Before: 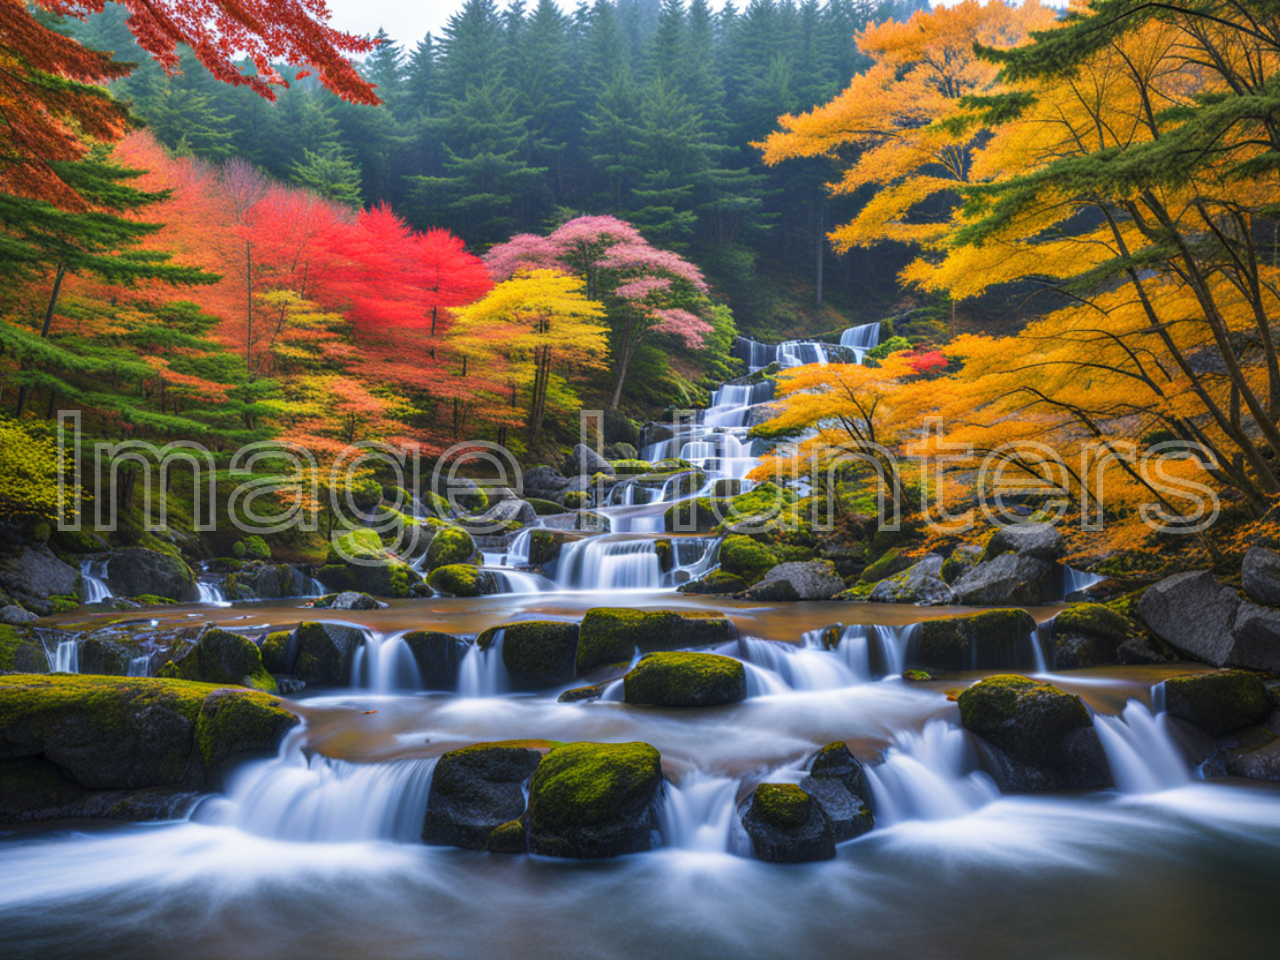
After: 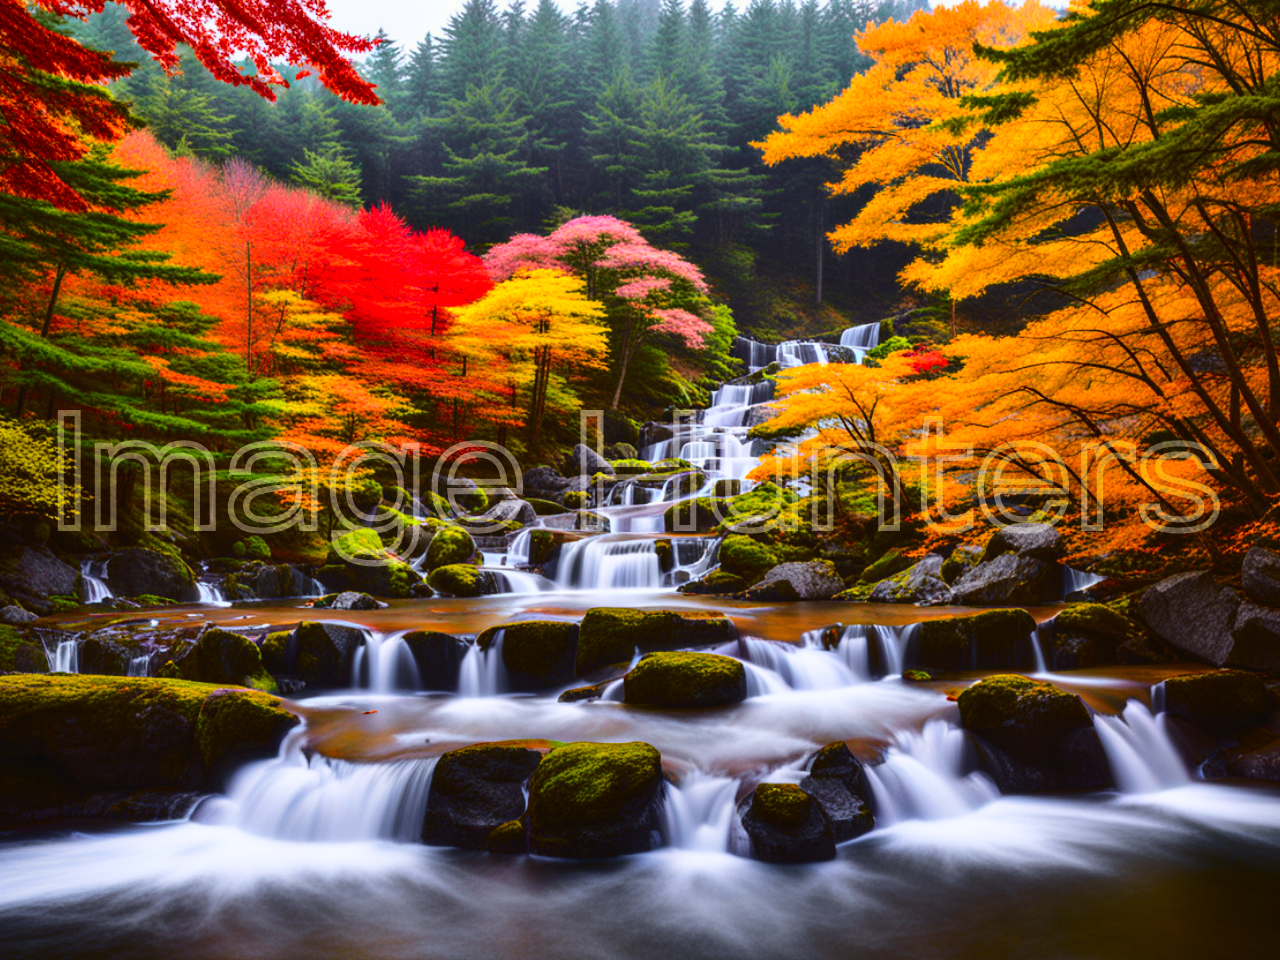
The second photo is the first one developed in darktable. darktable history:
rotate and perspective: automatic cropping original format, crop left 0, crop top 0
rgb levels: mode RGB, independent channels, levels [[0, 0.5, 1], [0, 0.521, 1], [0, 0.536, 1]]
tone curve: curves: ch0 [(0, 0.023) (0.132, 0.075) (0.251, 0.186) (0.441, 0.476) (0.662, 0.757) (0.849, 0.927) (1, 0.99)]; ch1 [(0, 0) (0.447, 0.411) (0.483, 0.469) (0.498, 0.496) (0.518, 0.514) (0.561, 0.59) (0.606, 0.659) (0.657, 0.725) (0.869, 0.916) (1, 1)]; ch2 [(0, 0) (0.307, 0.315) (0.425, 0.438) (0.483, 0.477) (0.503, 0.503) (0.526, 0.553) (0.552, 0.601) (0.615, 0.669) (0.703, 0.797) (0.985, 0.966)], color space Lab, independent channels
